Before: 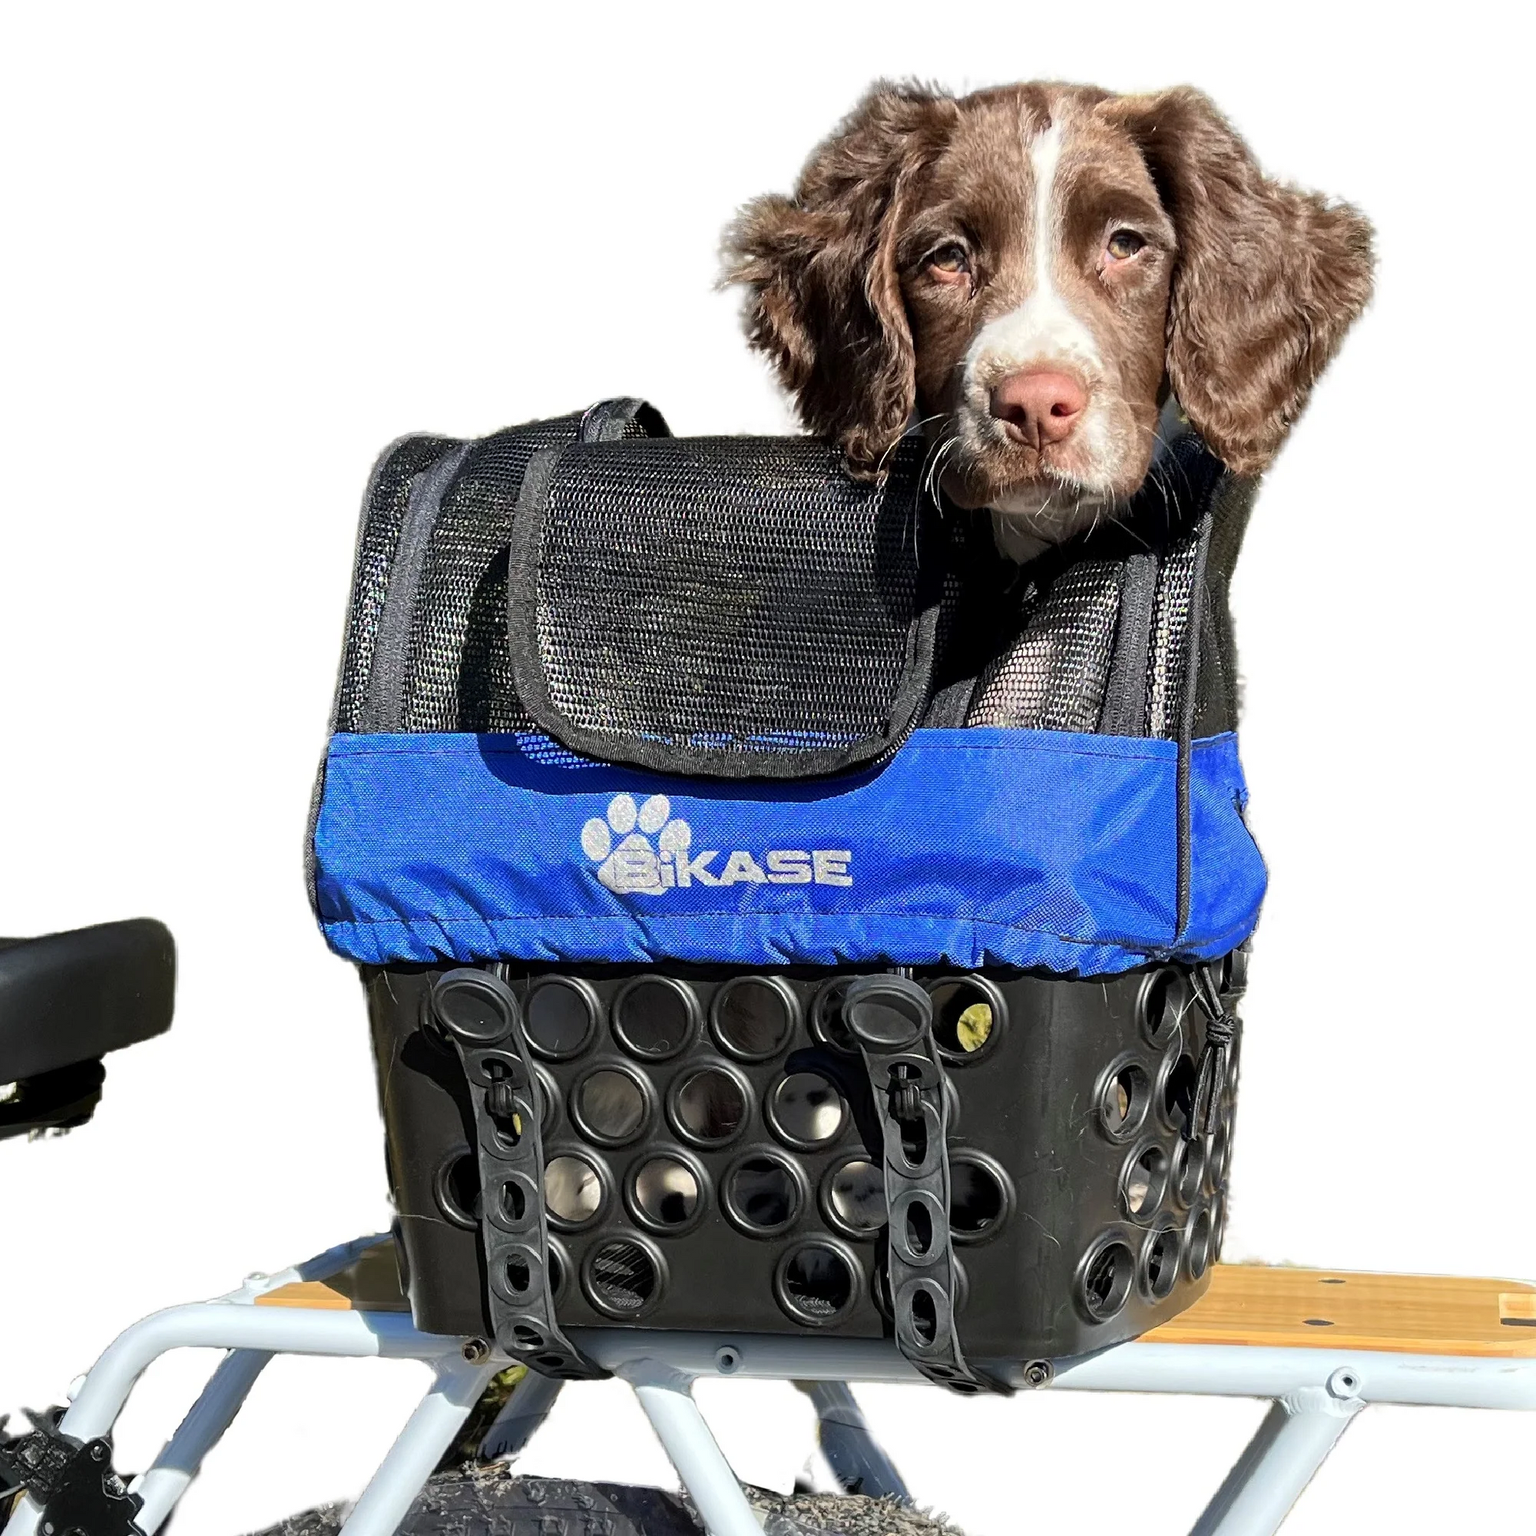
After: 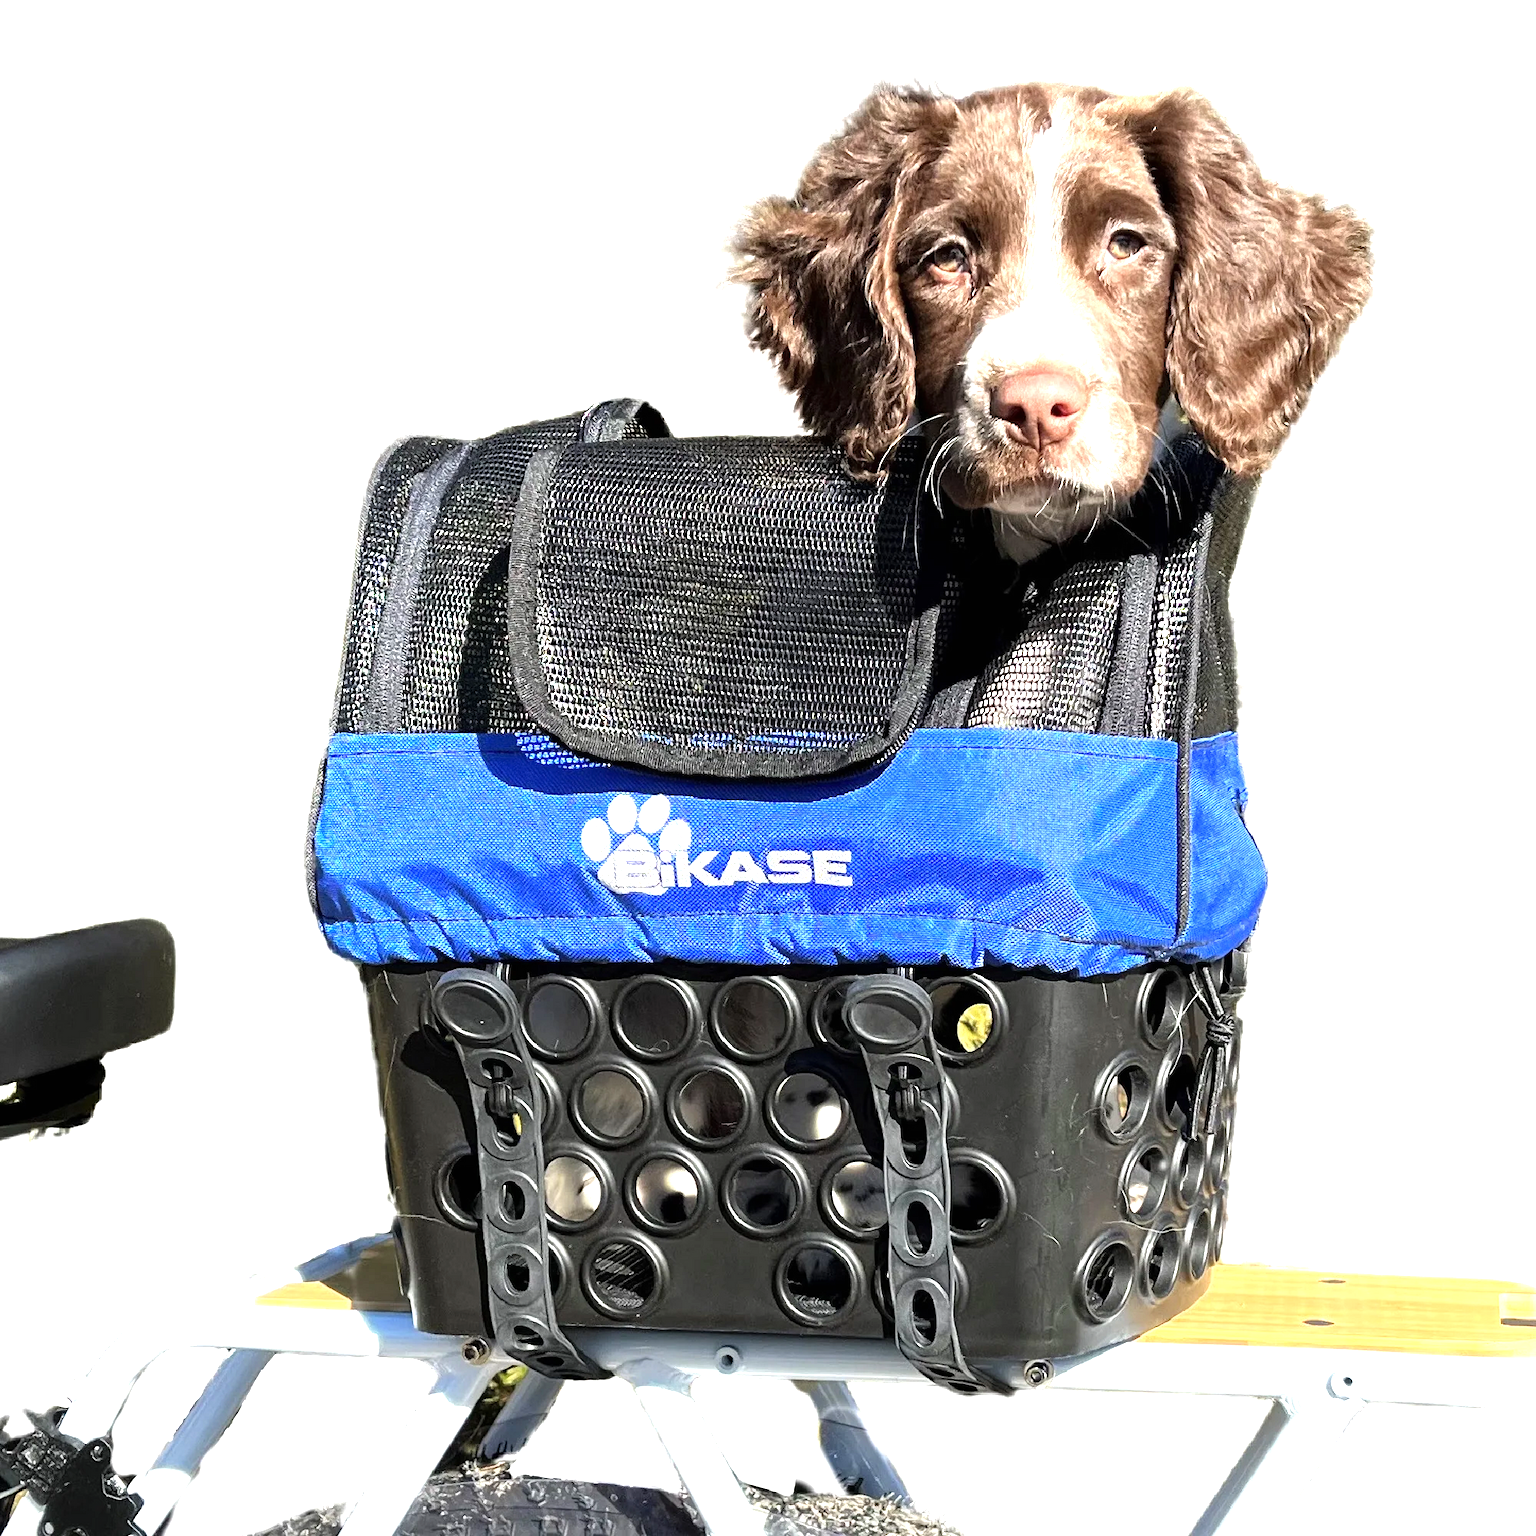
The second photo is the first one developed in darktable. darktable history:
tone equalizer: -8 EV -0.397 EV, -7 EV -0.404 EV, -6 EV -0.368 EV, -5 EV -0.261 EV, -3 EV 0.191 EV, -2 EV 0.35 EV, -1 EV 0.372 EV, +0 EV 0.447 EV
exposure: black level correction 0, exposure 0.698 EV, compensate highlight preservation false
